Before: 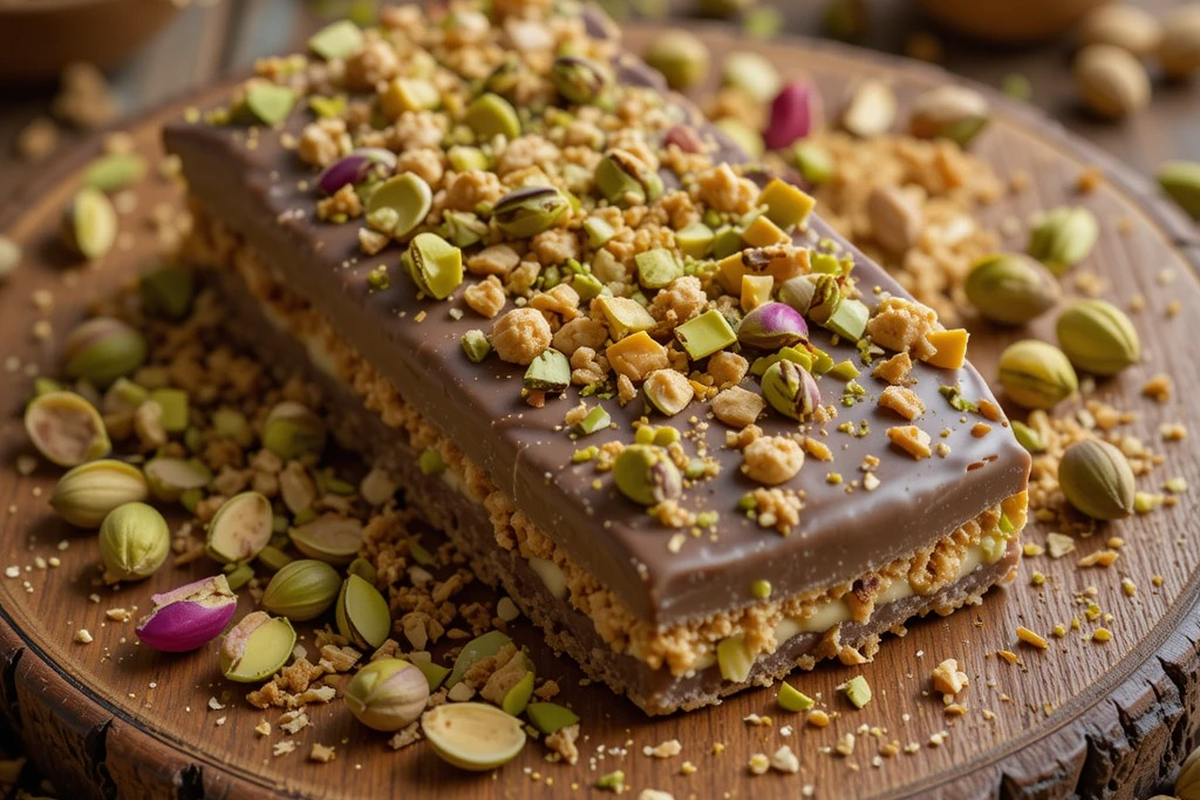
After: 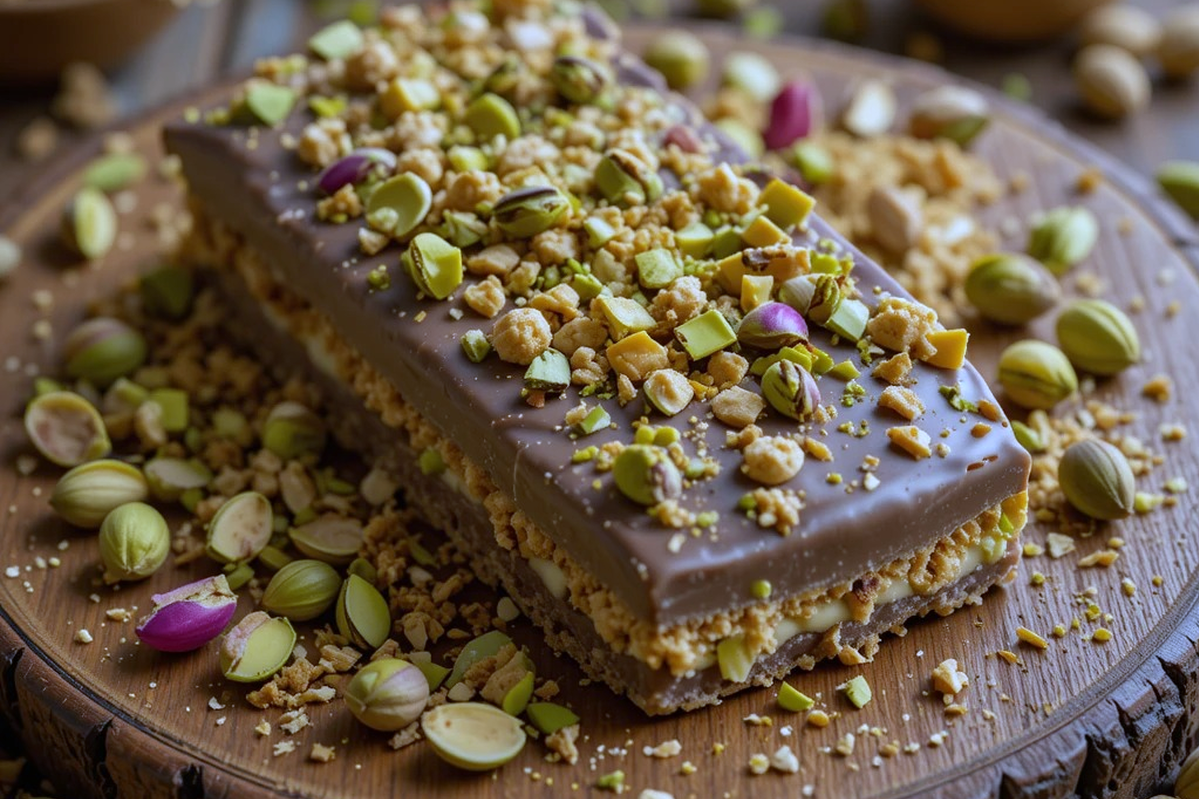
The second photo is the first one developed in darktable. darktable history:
tone equalizer: on, module defaults
white balance: red 0.871, blue 1.249
